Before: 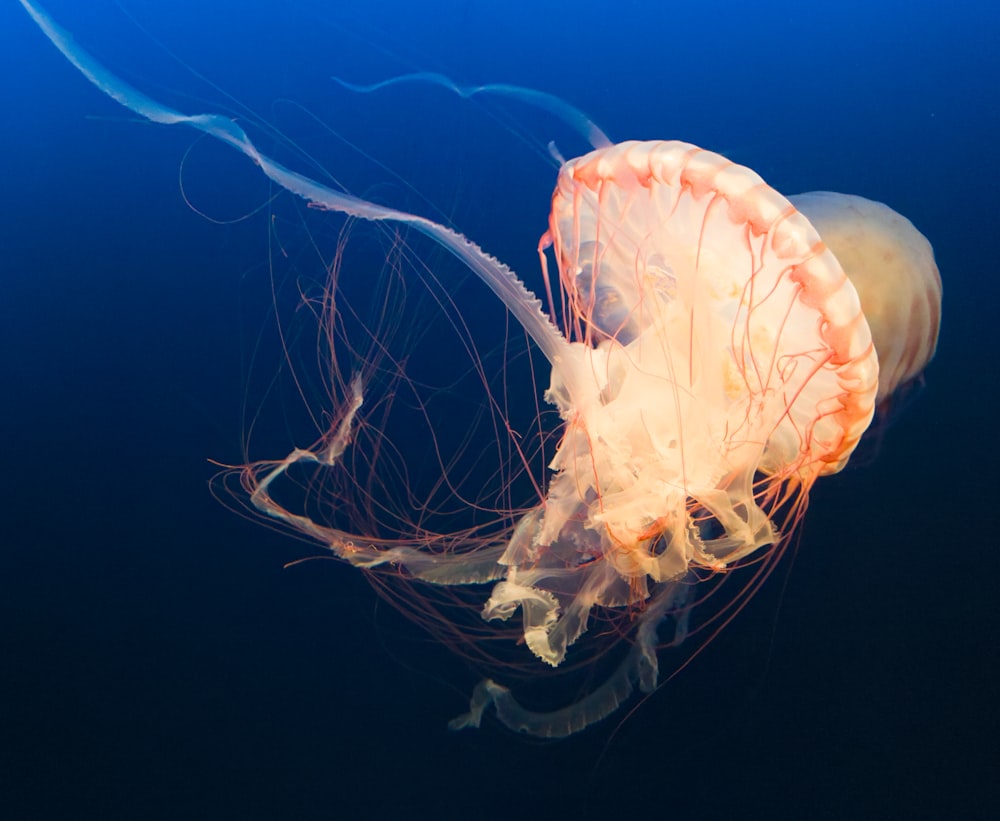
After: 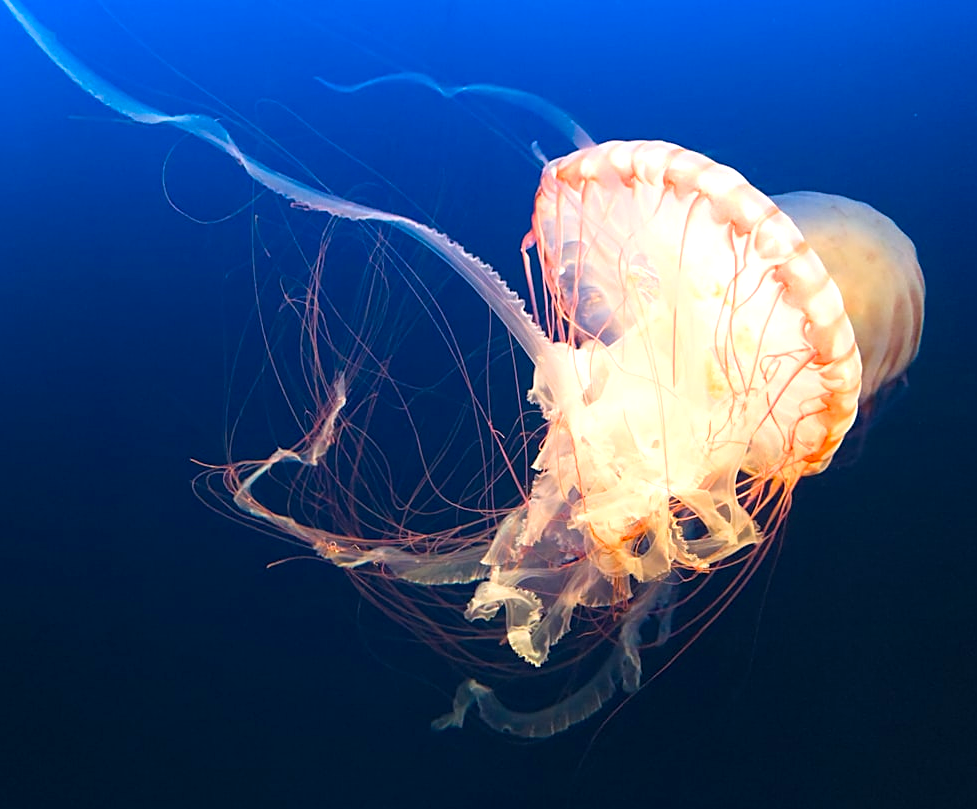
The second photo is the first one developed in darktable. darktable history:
exposure: black level correction 0, exposure 0.498 EV, compensate exposure bias true, compensate highlight preservation false
crop and rotate: left 1.712%, right 0.548%, bottom 1.438%
sharpen: on, module defaults
color calibration: output colorfulness [0, 0.315, 0, 0], illuminant as shot in camera, x 0.358, y 0.373, temperature 4628.91 K
